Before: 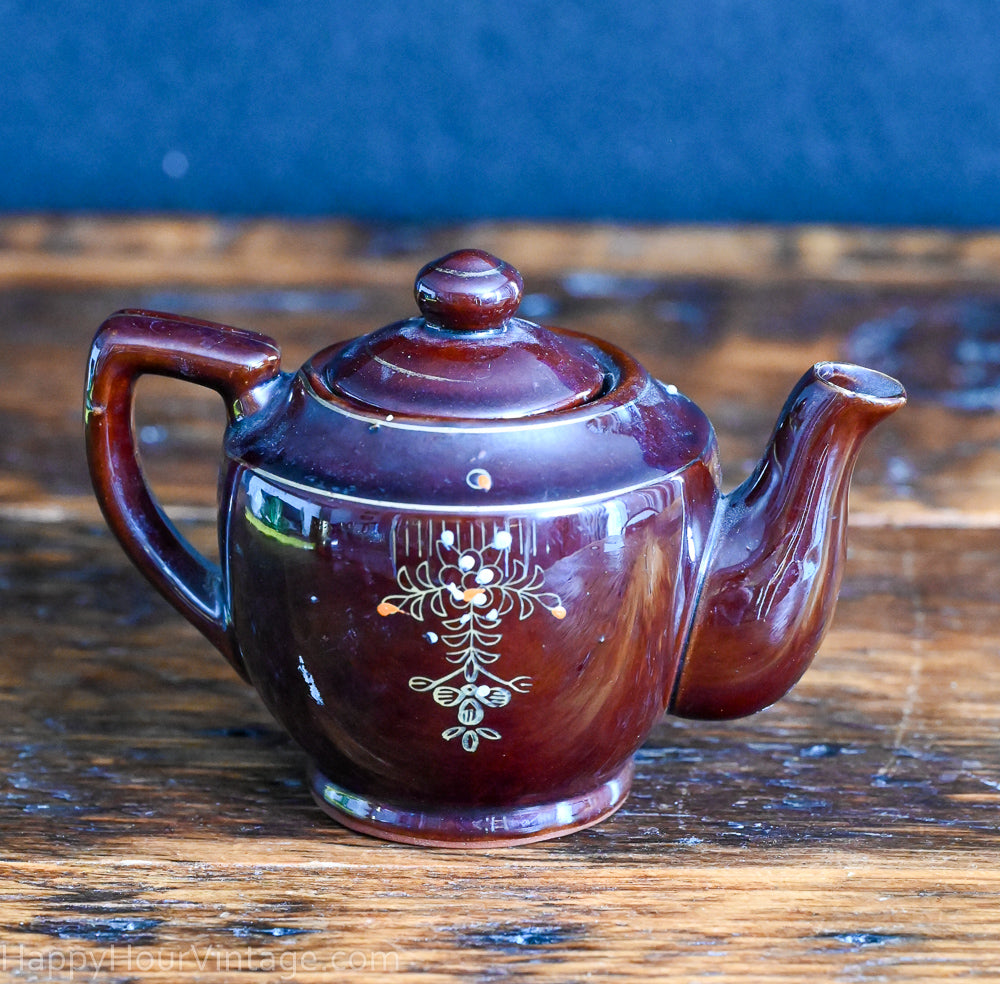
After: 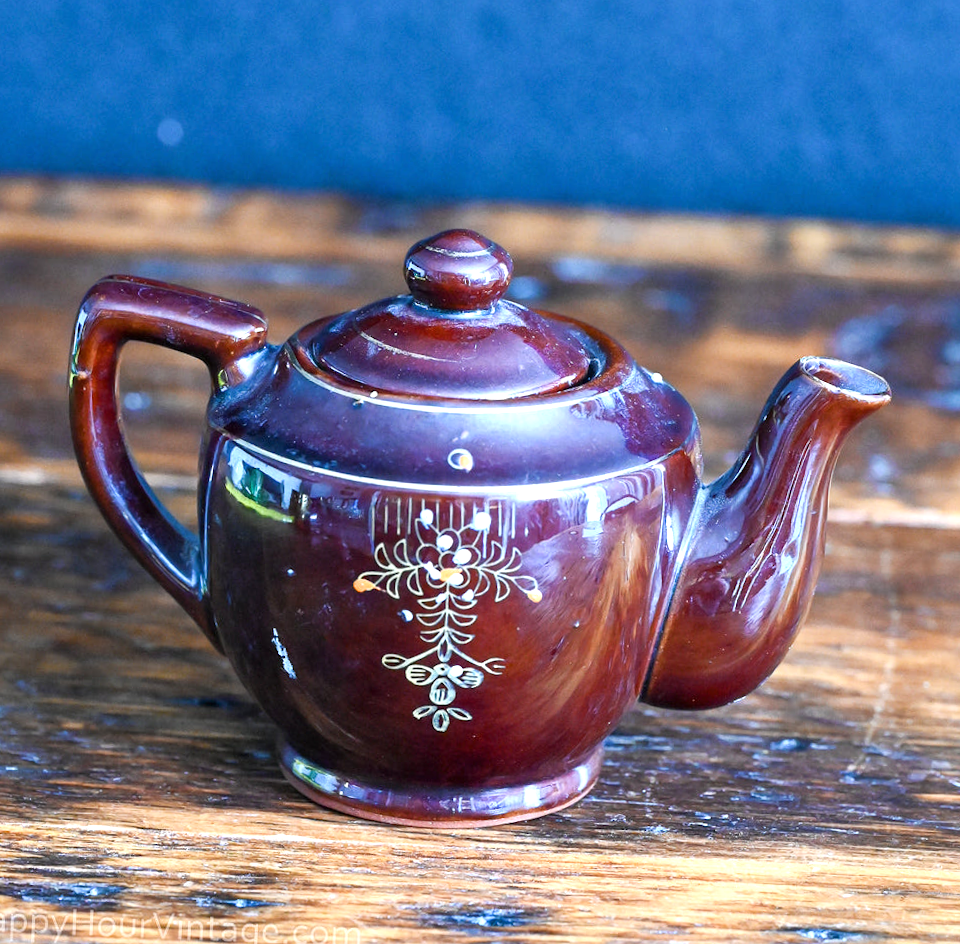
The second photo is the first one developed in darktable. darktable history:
exposure: black level correction 0, exposure 0.5 EV, compensate highlight preservation false
crop and rotate: angle -2.38°
